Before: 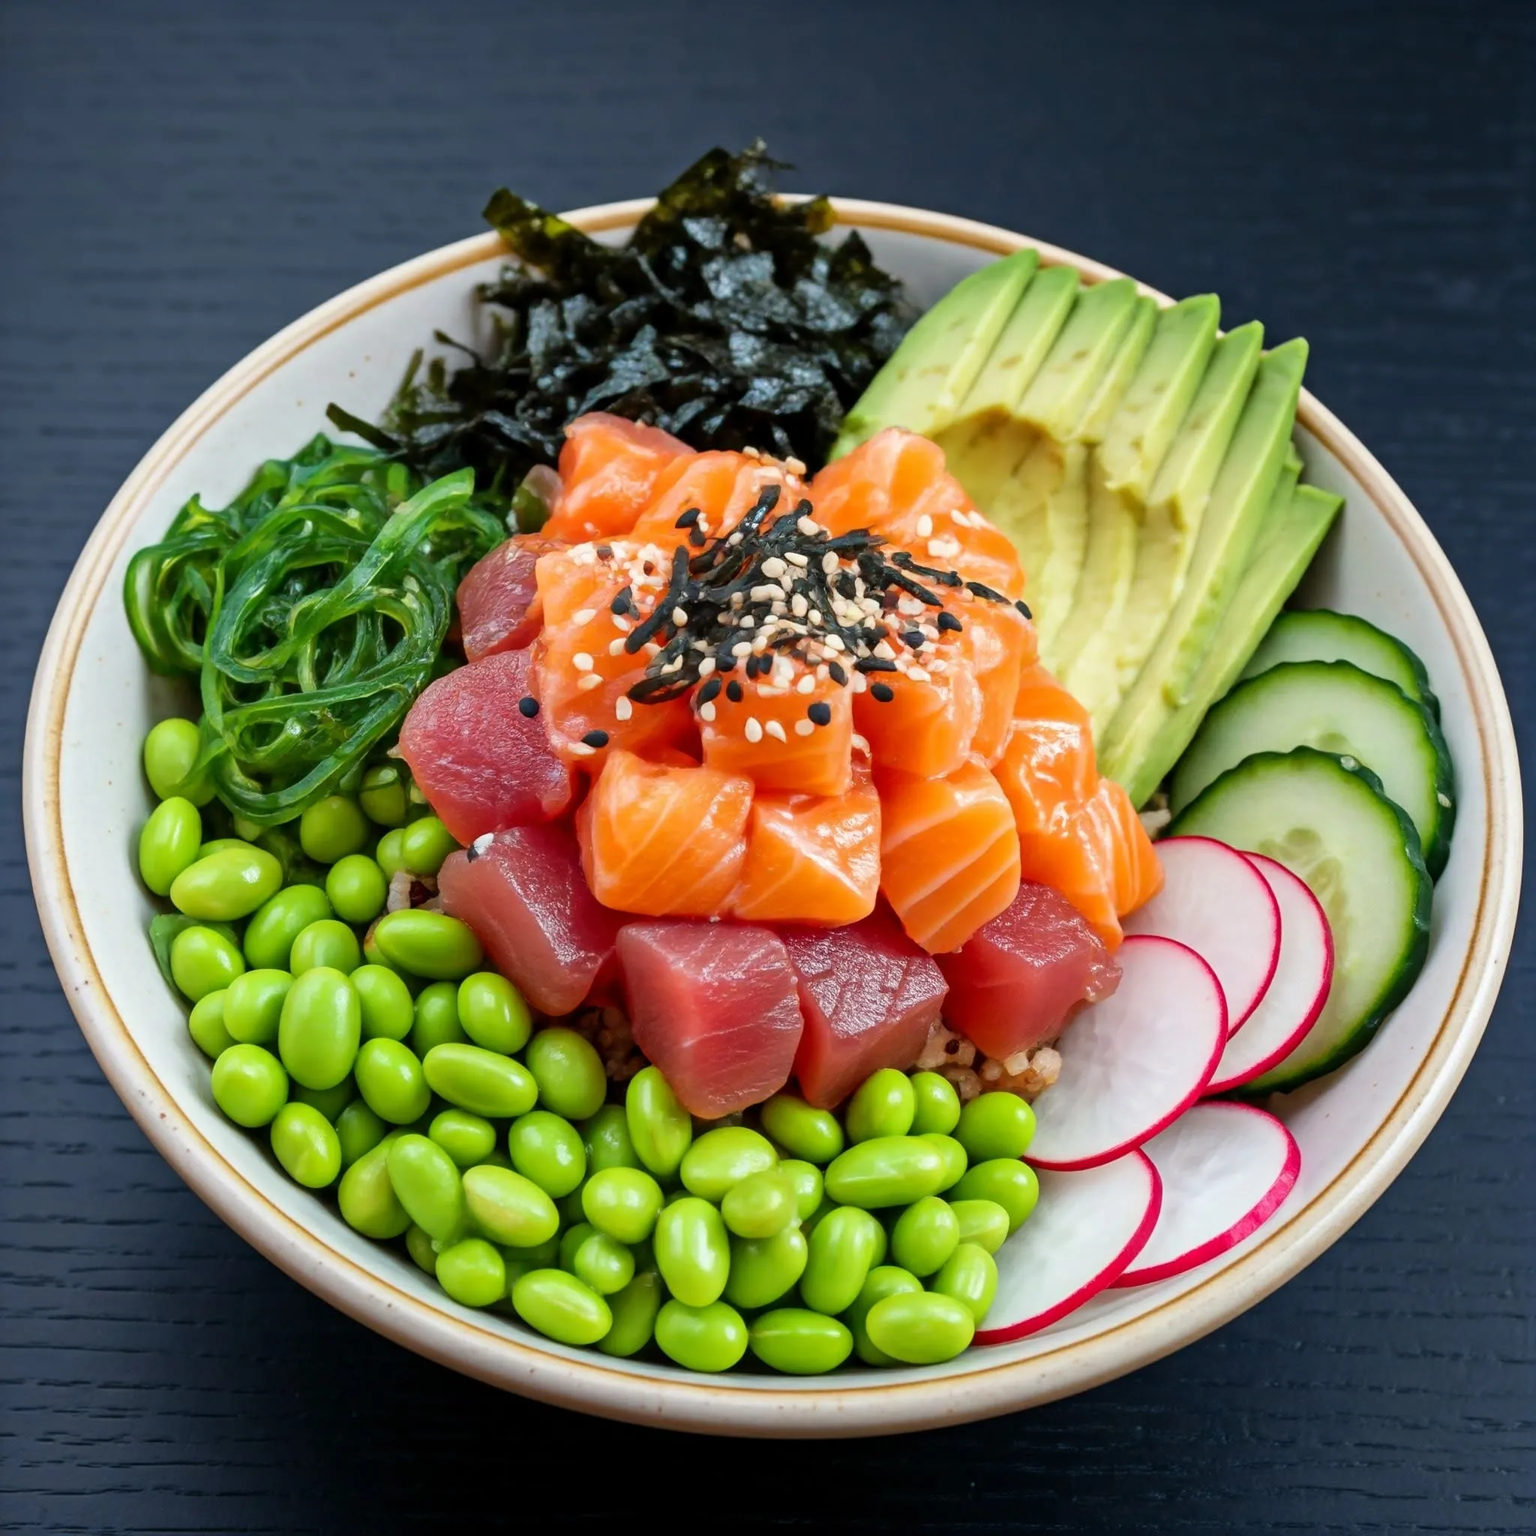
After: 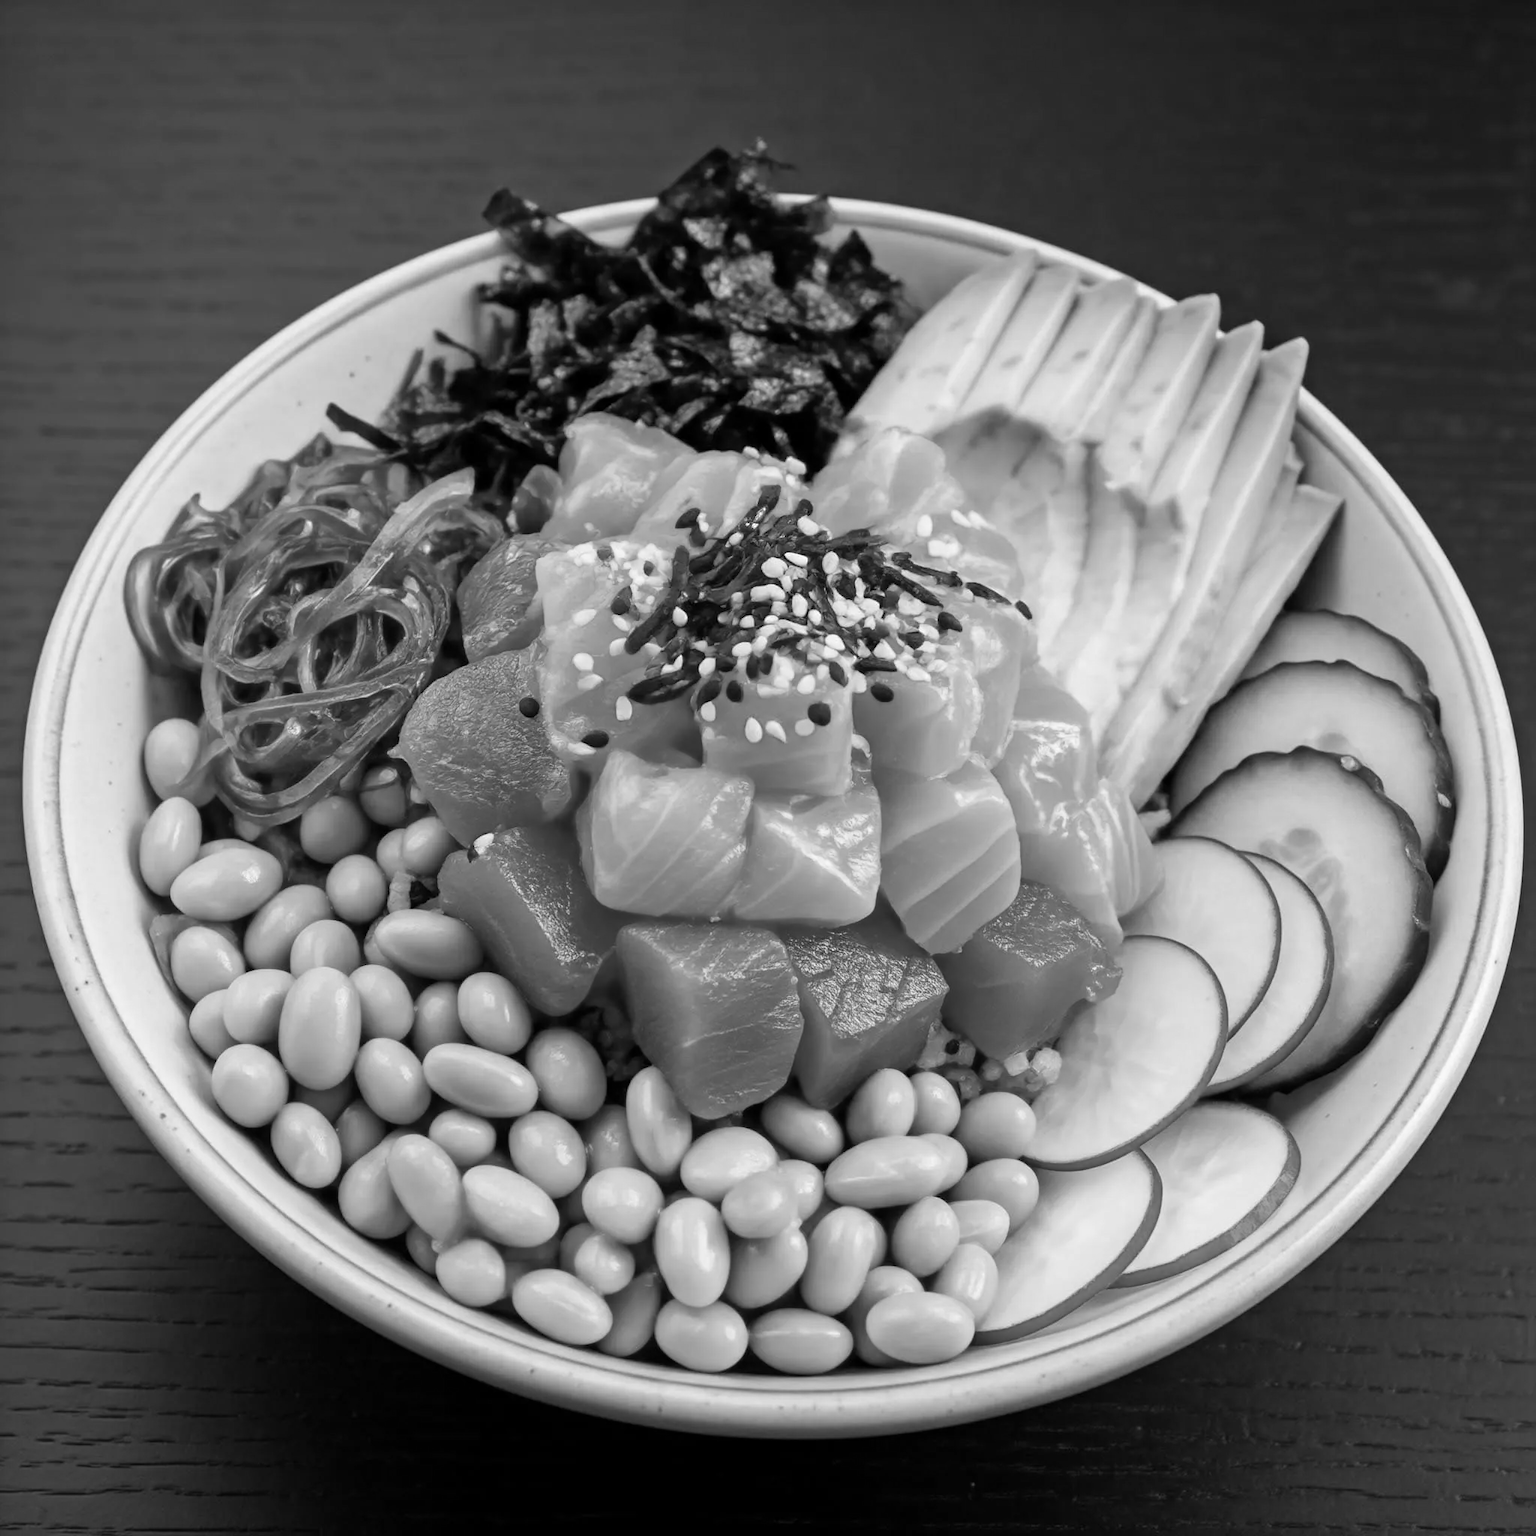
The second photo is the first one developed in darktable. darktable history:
sharpen: radius 5.325, amount 0.312, threshold 26.433
monochrome: on, module defaults
